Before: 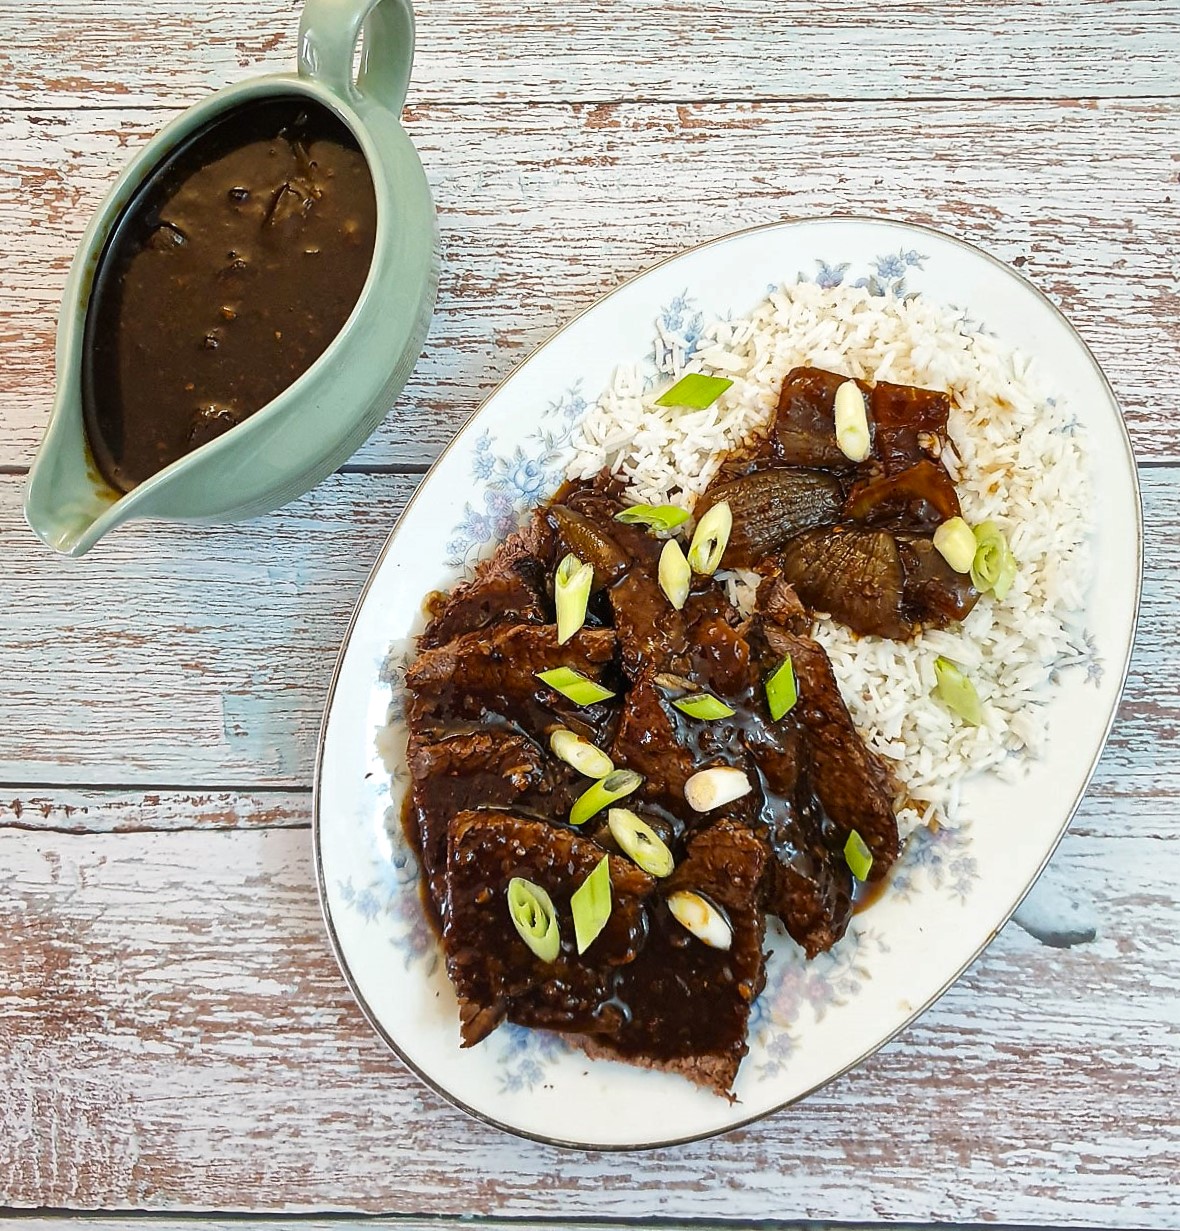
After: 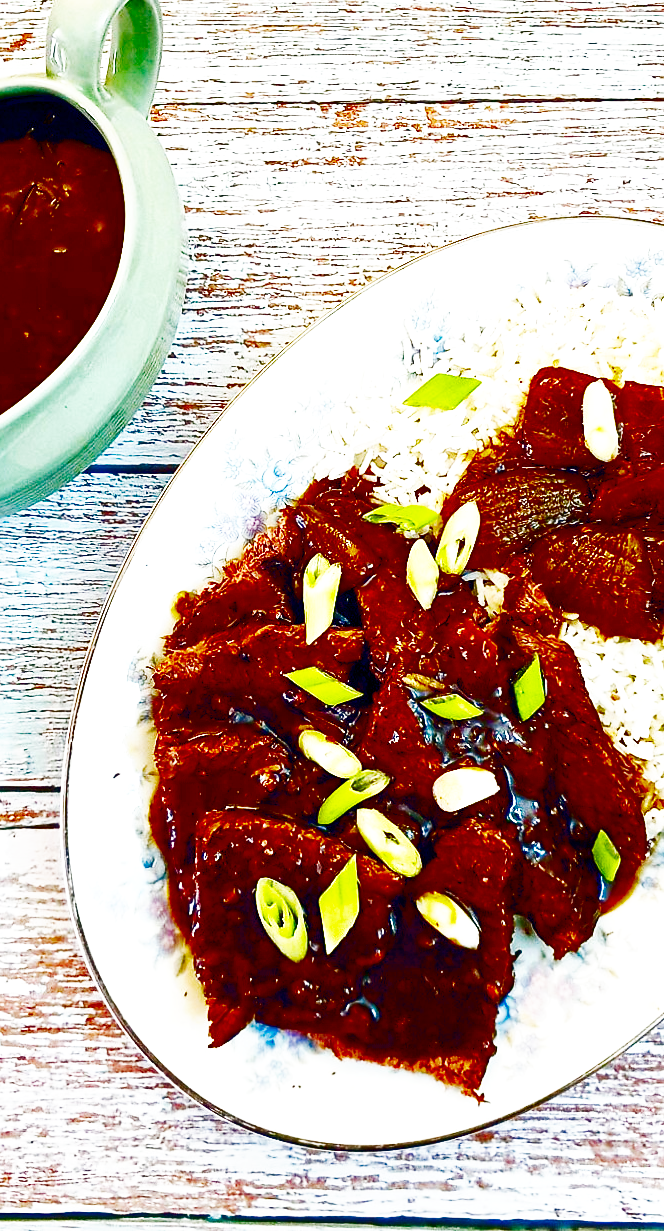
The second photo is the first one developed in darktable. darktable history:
base curve: curves: ch0 [(0, 0) (0.012, 0.01) (0.073, 0.168) (0.31, 0.711) (0.645, 0.957) (1, 1)], preserve colors none
crop: left 21.433%, right 22.224%
exposure: black level correction 0.001, exposure 0.5 EV, compensate highlight preservation false
contrast brightness saturation: brightness -0.983, saturation 0.997
color balance rgb: global offset › chroma 0.093%, global offset › hue 251.76°, perceptual saturation grading › global saturation 55.919%, perceptual saturation grading › highlights -50.08%, perceptual saturation grading › mid-tones 39.997%, perceptual saturation grading › shadows 31.141%, global vibrance 9.686%
